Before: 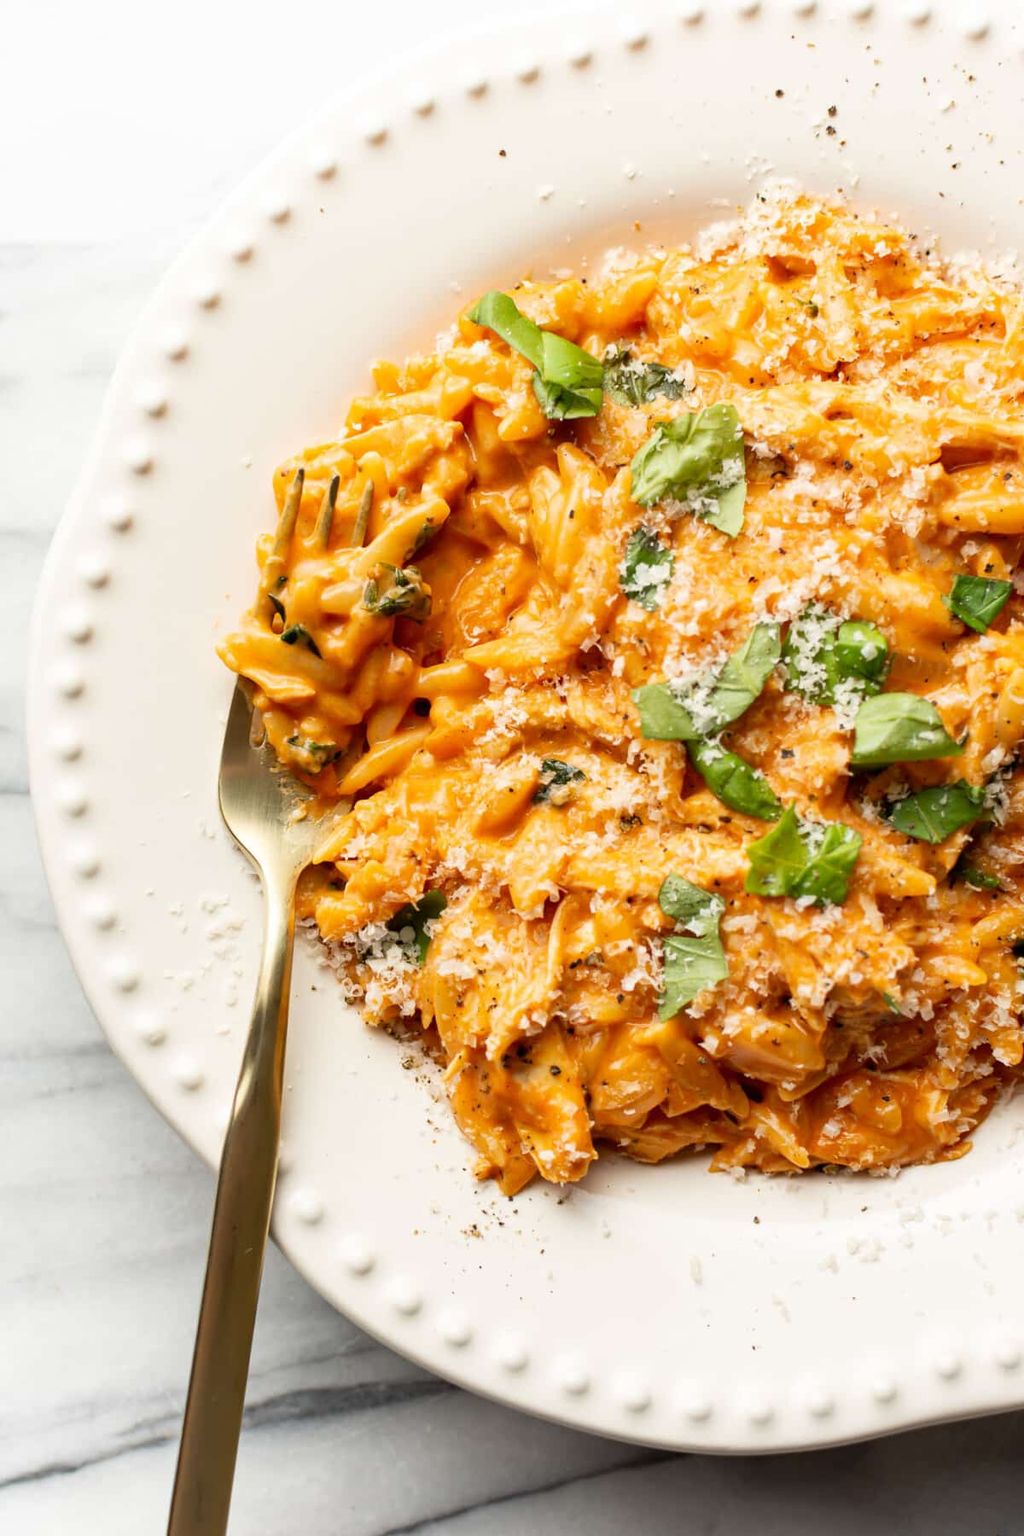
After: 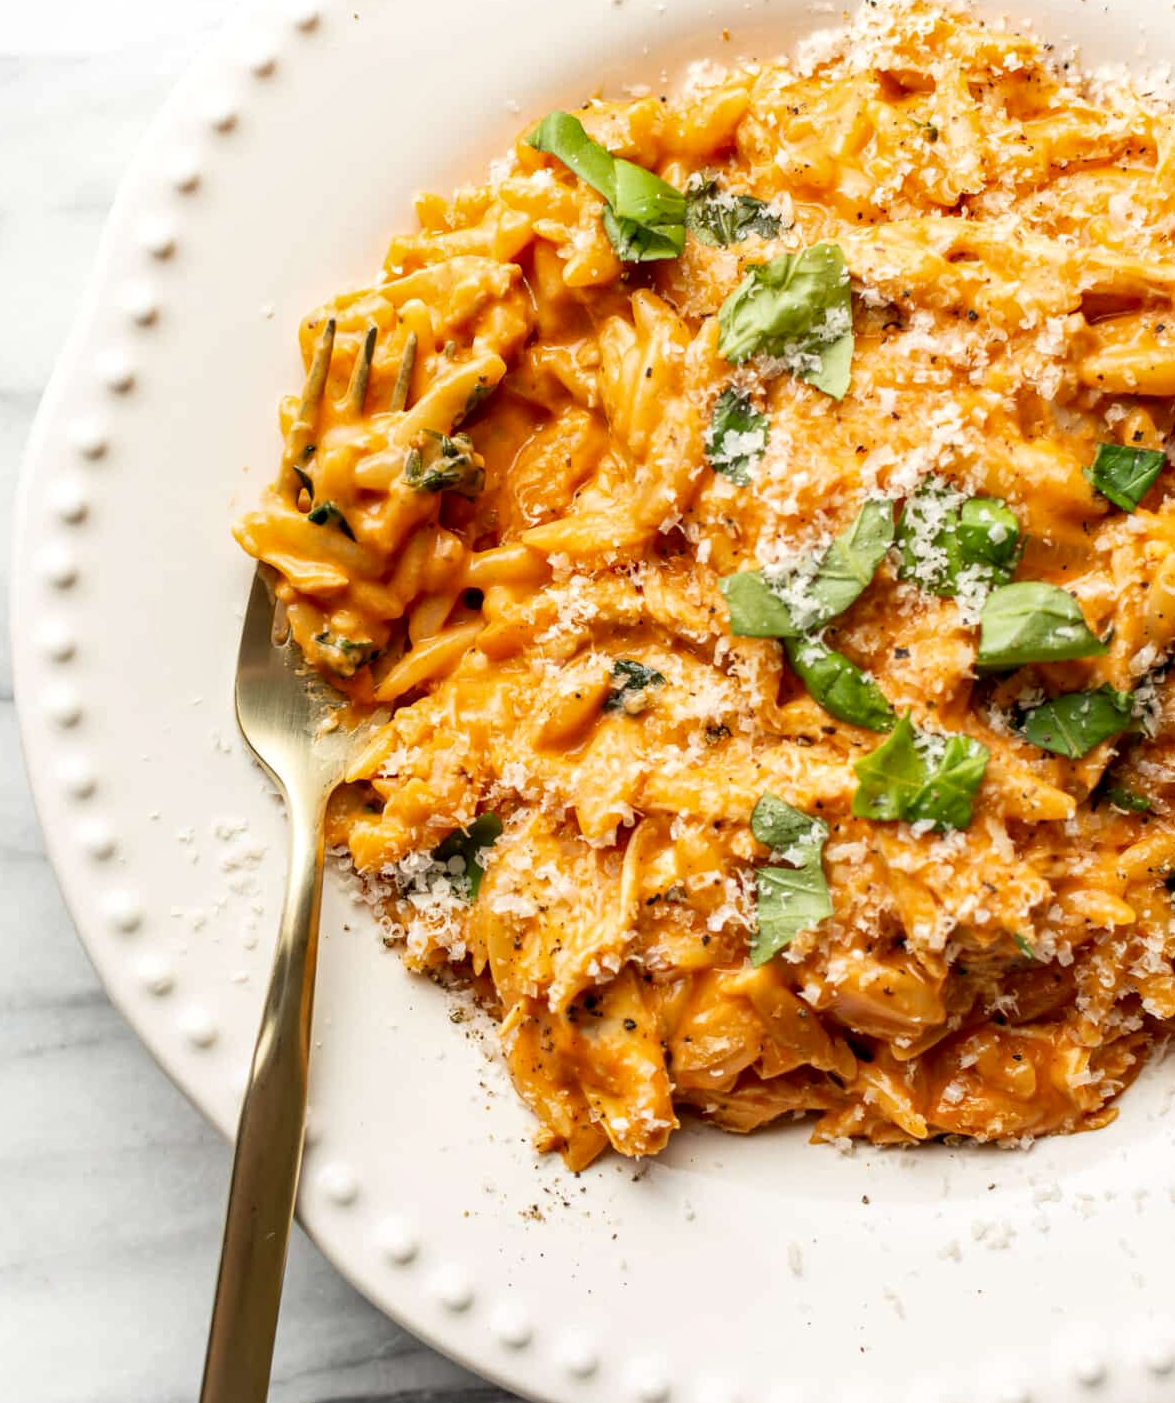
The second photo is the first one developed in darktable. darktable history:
crop and rotate: left 1.814%, top 12.818%, right 0.25%, bottom 9.225%
local contrast: on, module defaults
